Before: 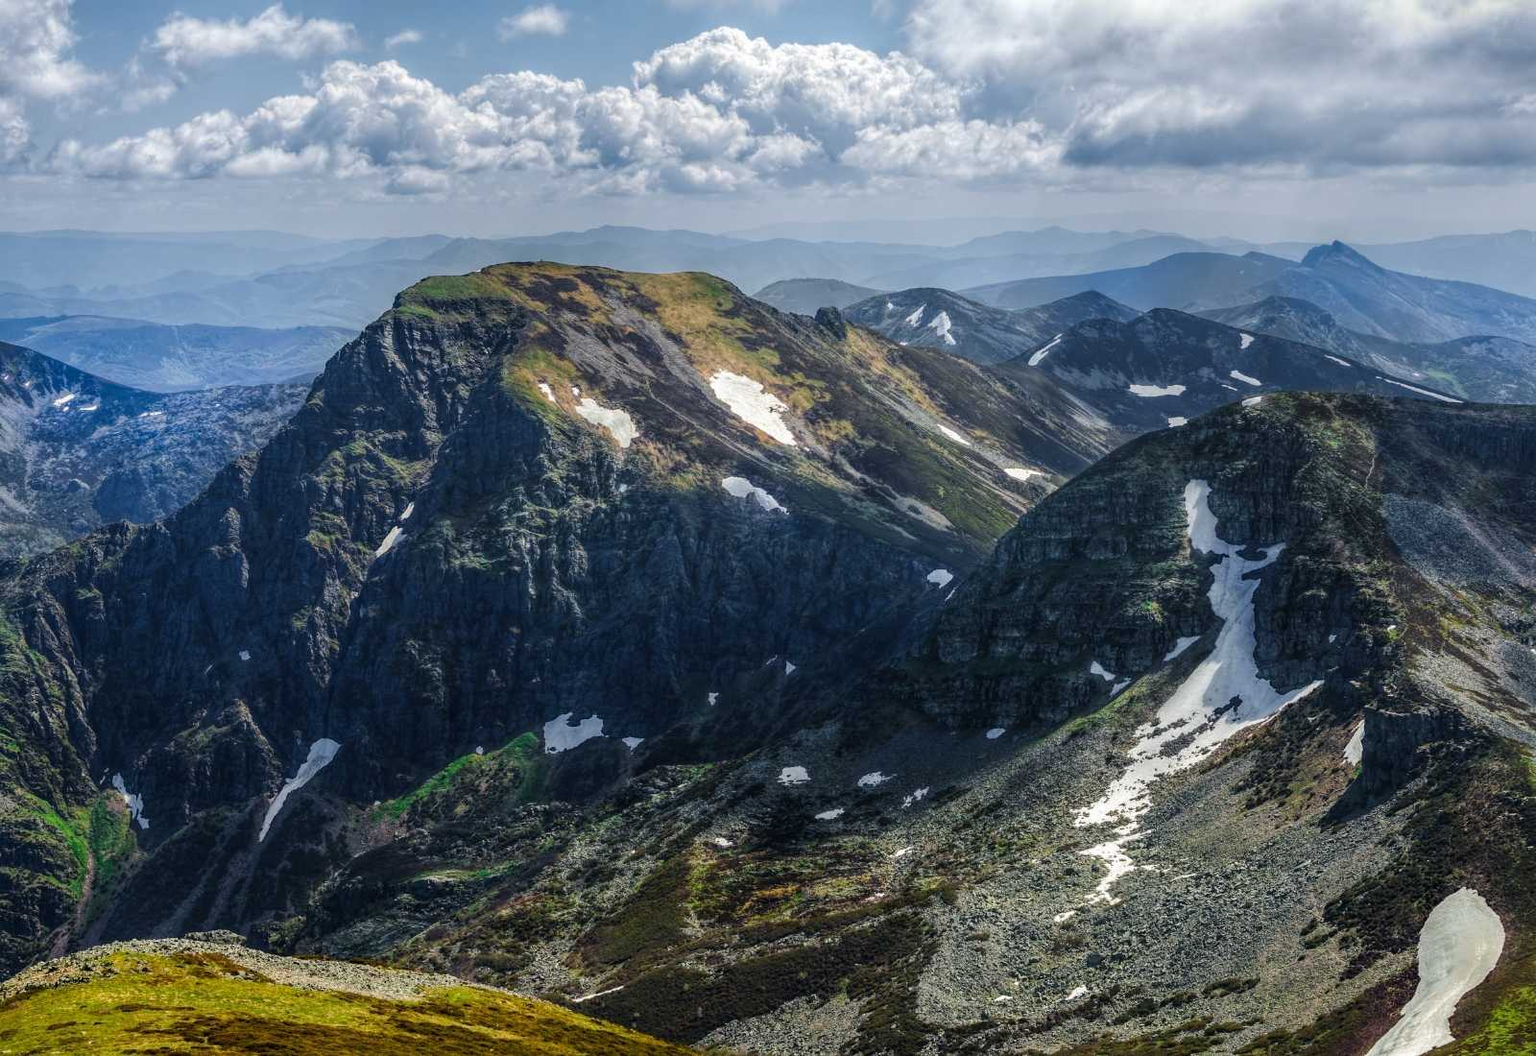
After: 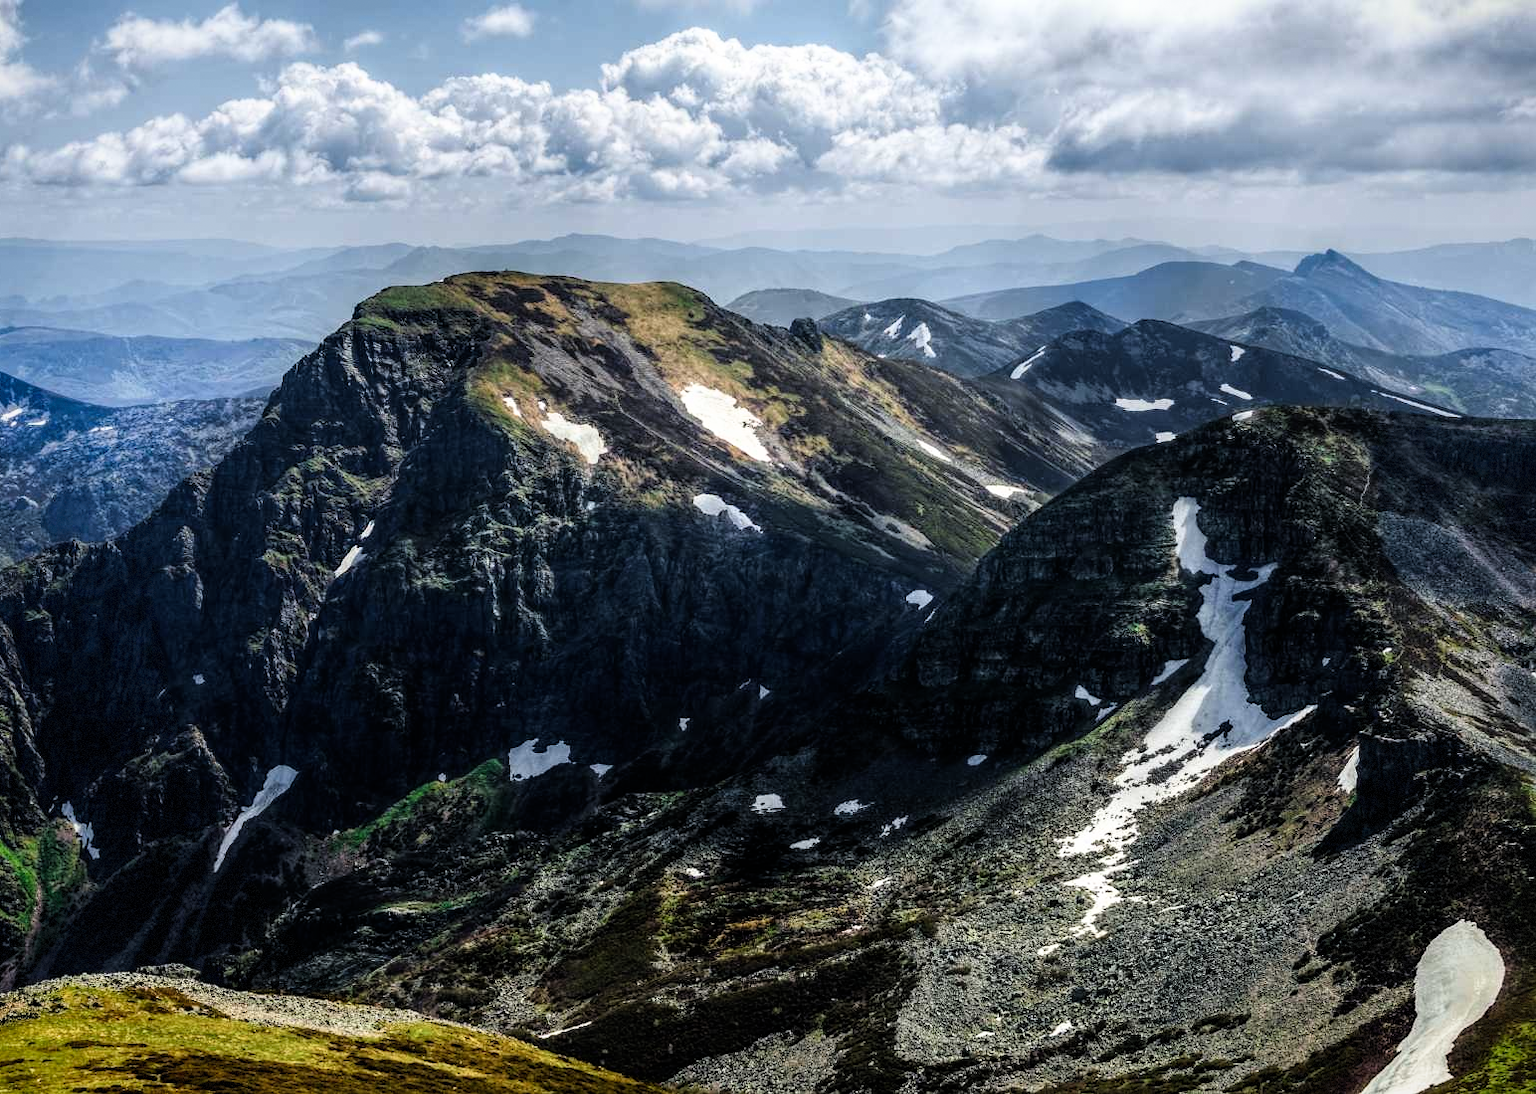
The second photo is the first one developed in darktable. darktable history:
vignetting: fall-off radius 61.03%, brightness -0.239, saturation 0.132, dithering 8-bit output
crop and rotate: left 3.469%
filmic rgb: black relative exposure -6.46 EV, white relative exposure 2.42 EV, target white luminance 99.851%, hardness 5.3, latitude 0.784%, contrast 1.413, highlights saturation mix 2.44%
